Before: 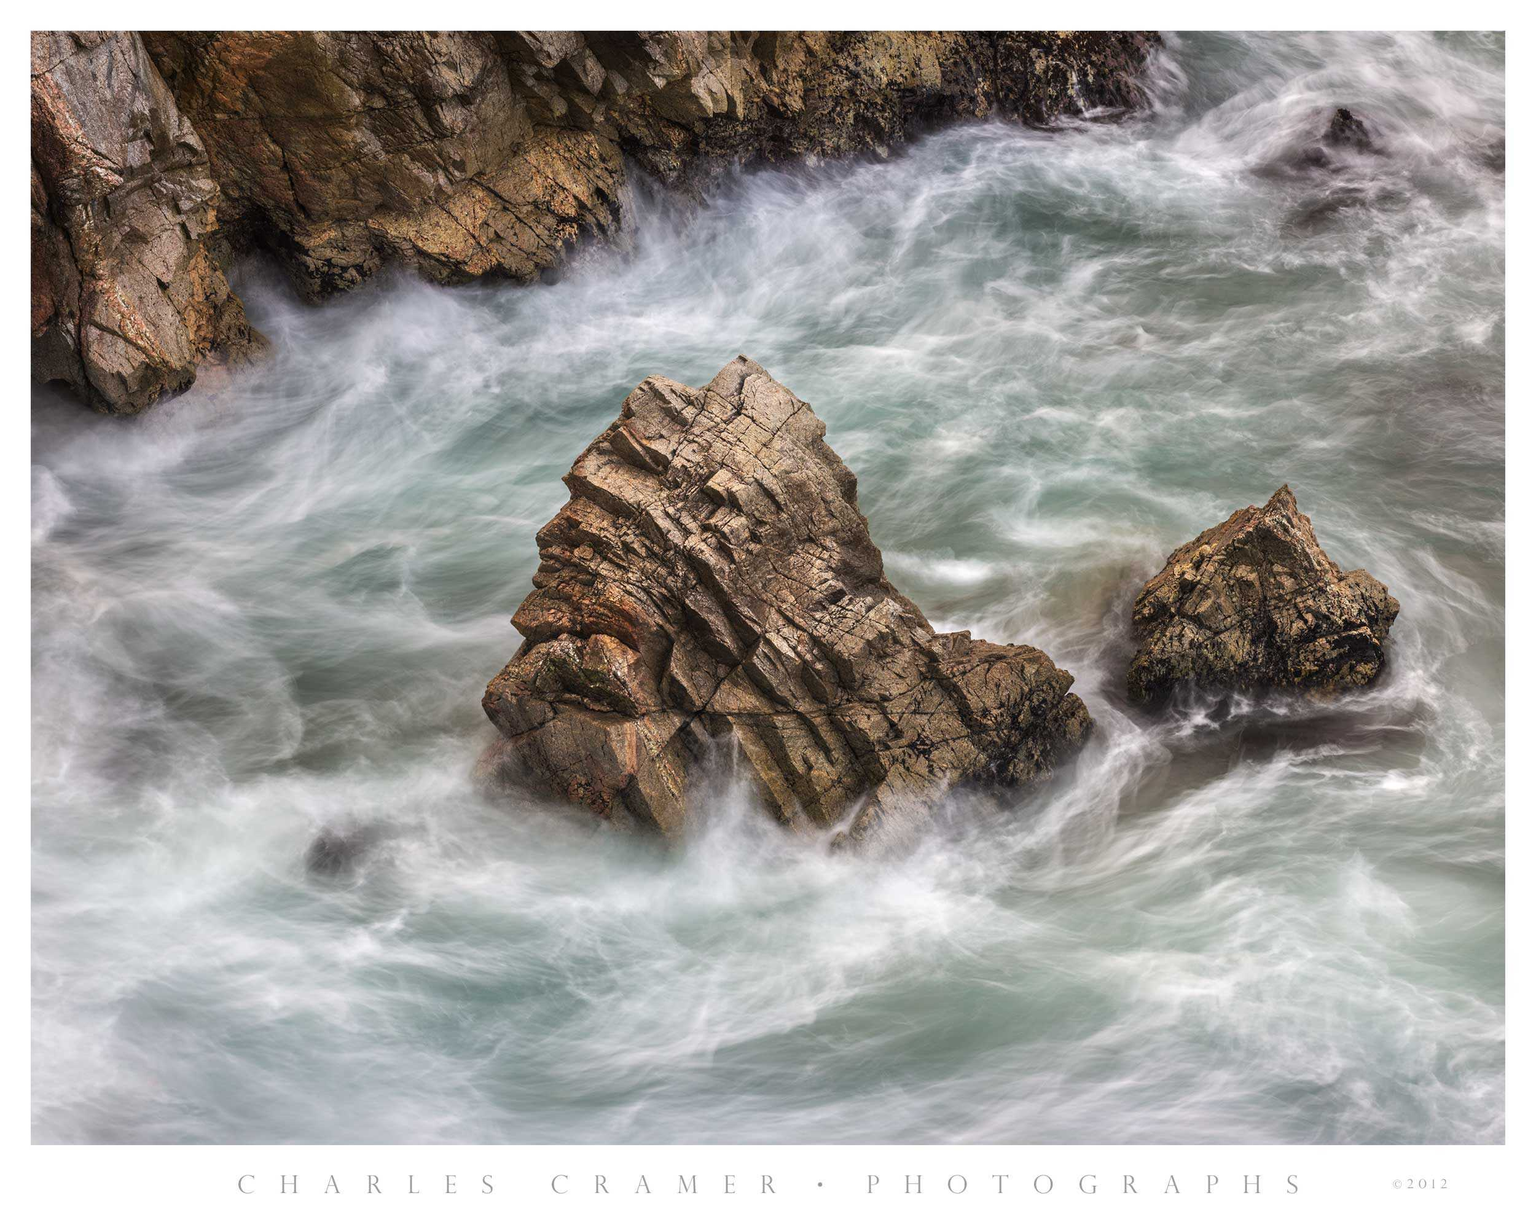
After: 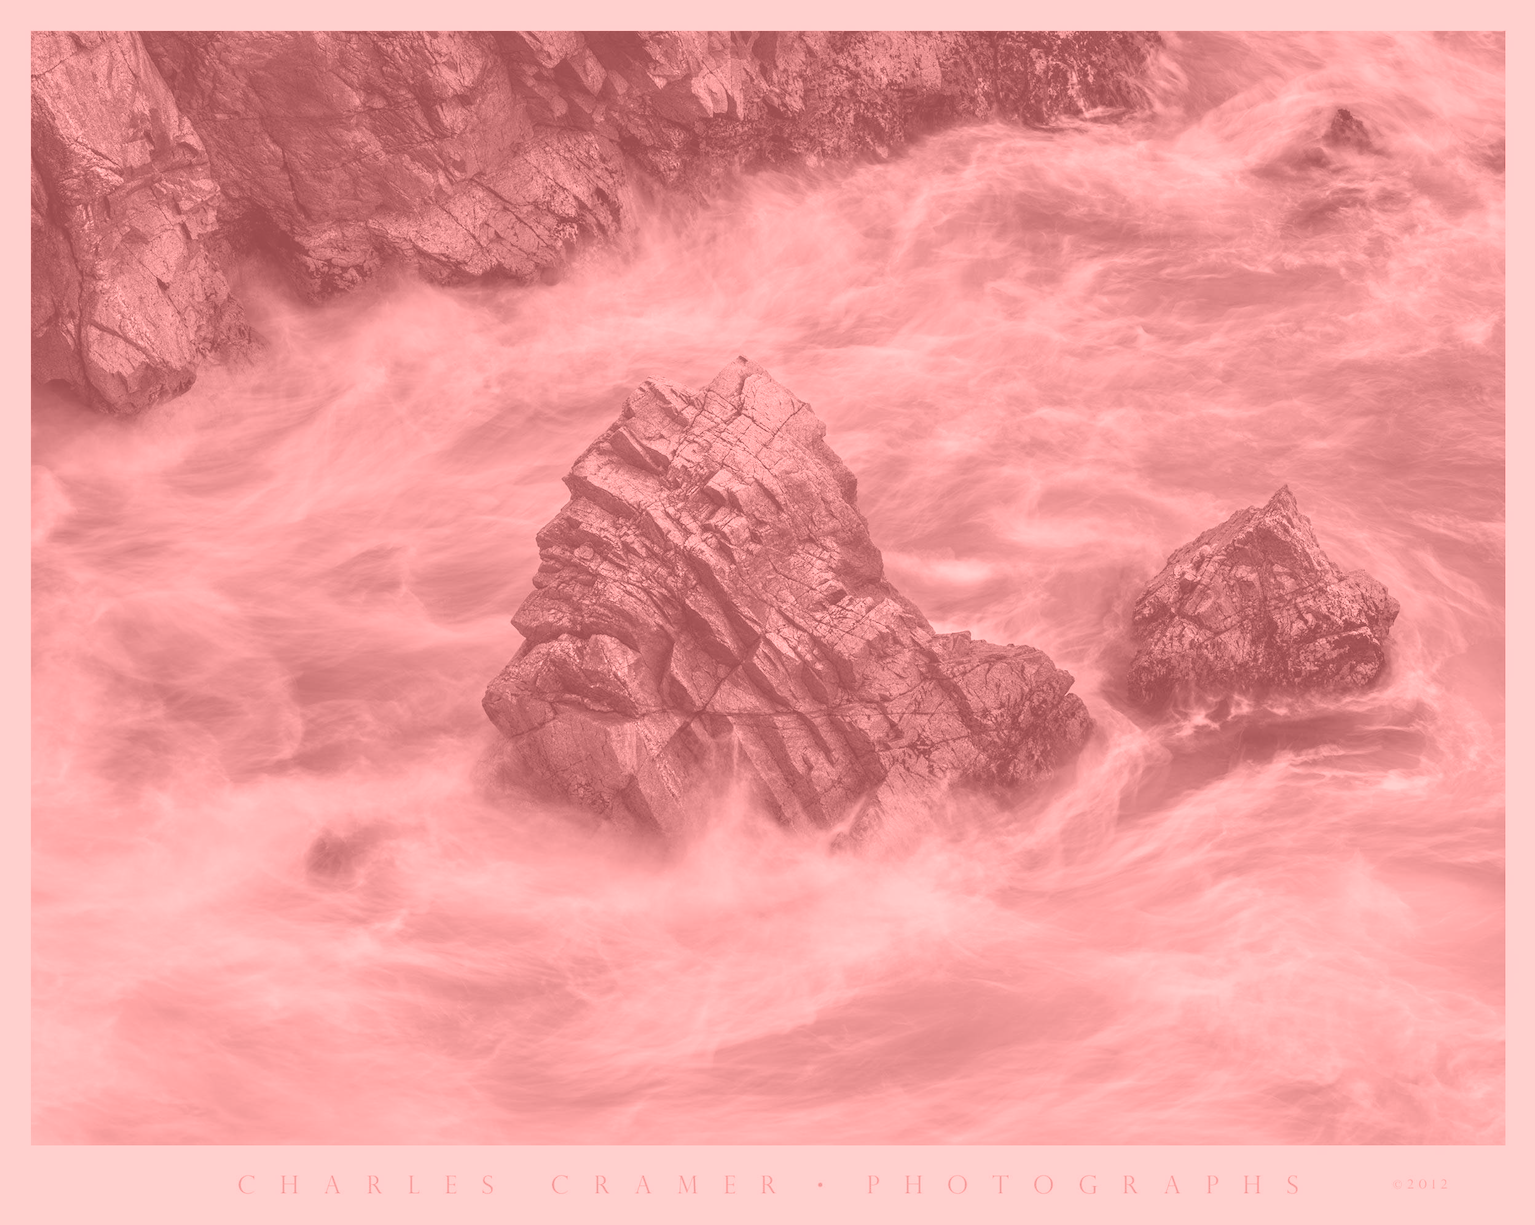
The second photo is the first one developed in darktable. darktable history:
color correction: saturation 0.99
colorize: saturation 51%, source mix 50.67%, lightness 50.67%
